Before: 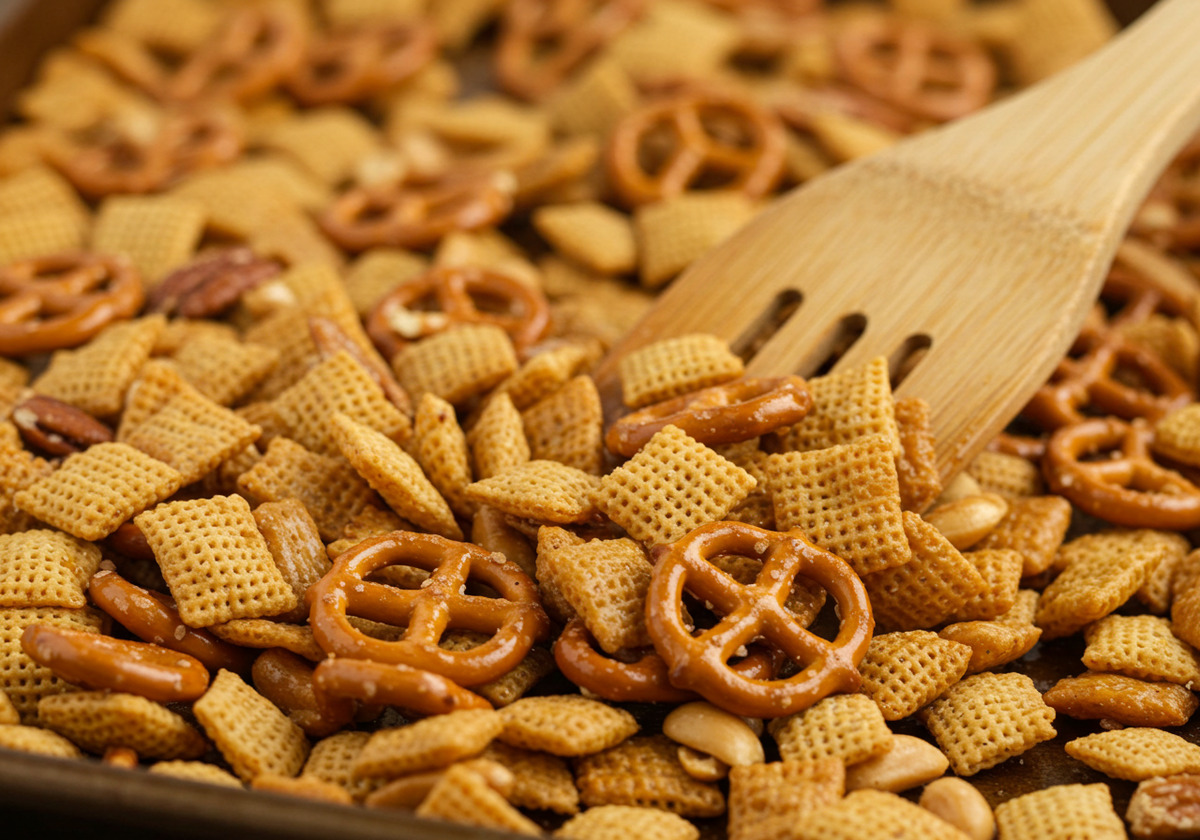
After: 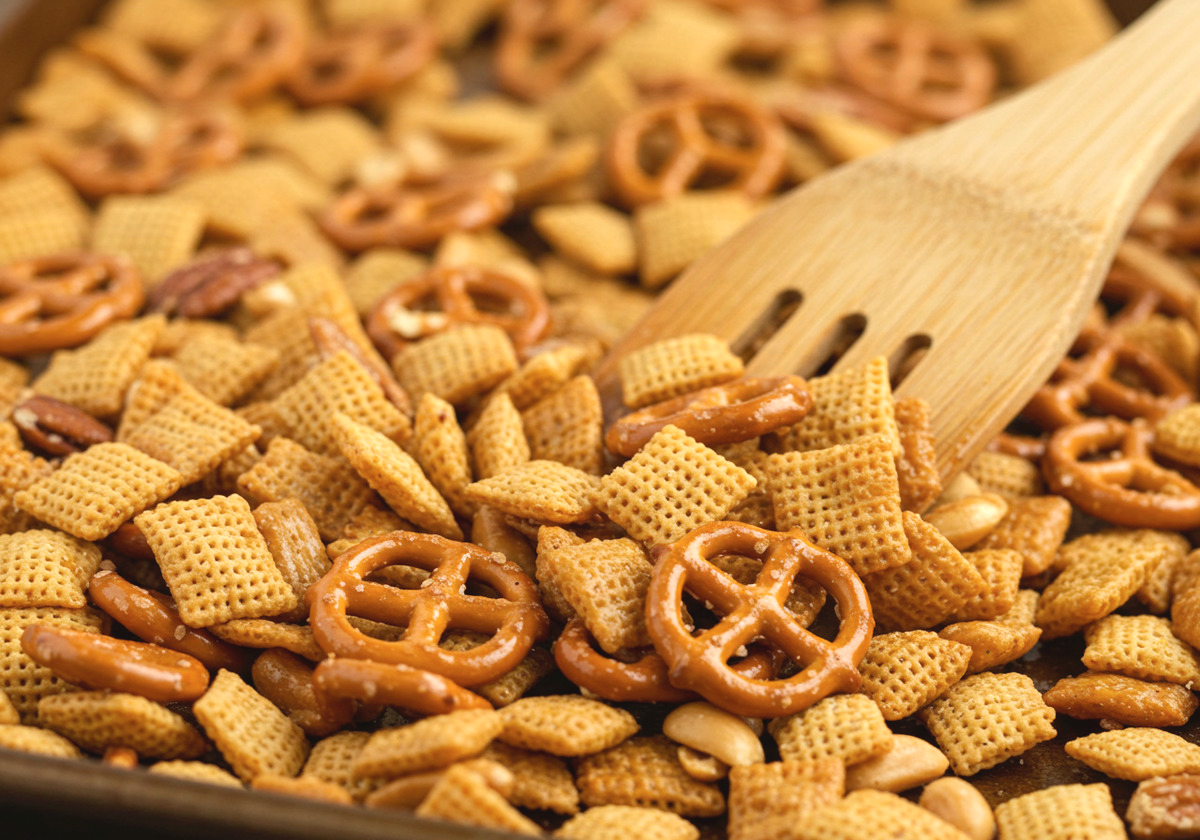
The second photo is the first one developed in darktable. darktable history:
contrast brightness saturation: contrast -0.1, saturation -0.1
exposure: black level correction 0.001, exposure 0.5 EV, compensate exposure bias true, compensate highlight preservation false
